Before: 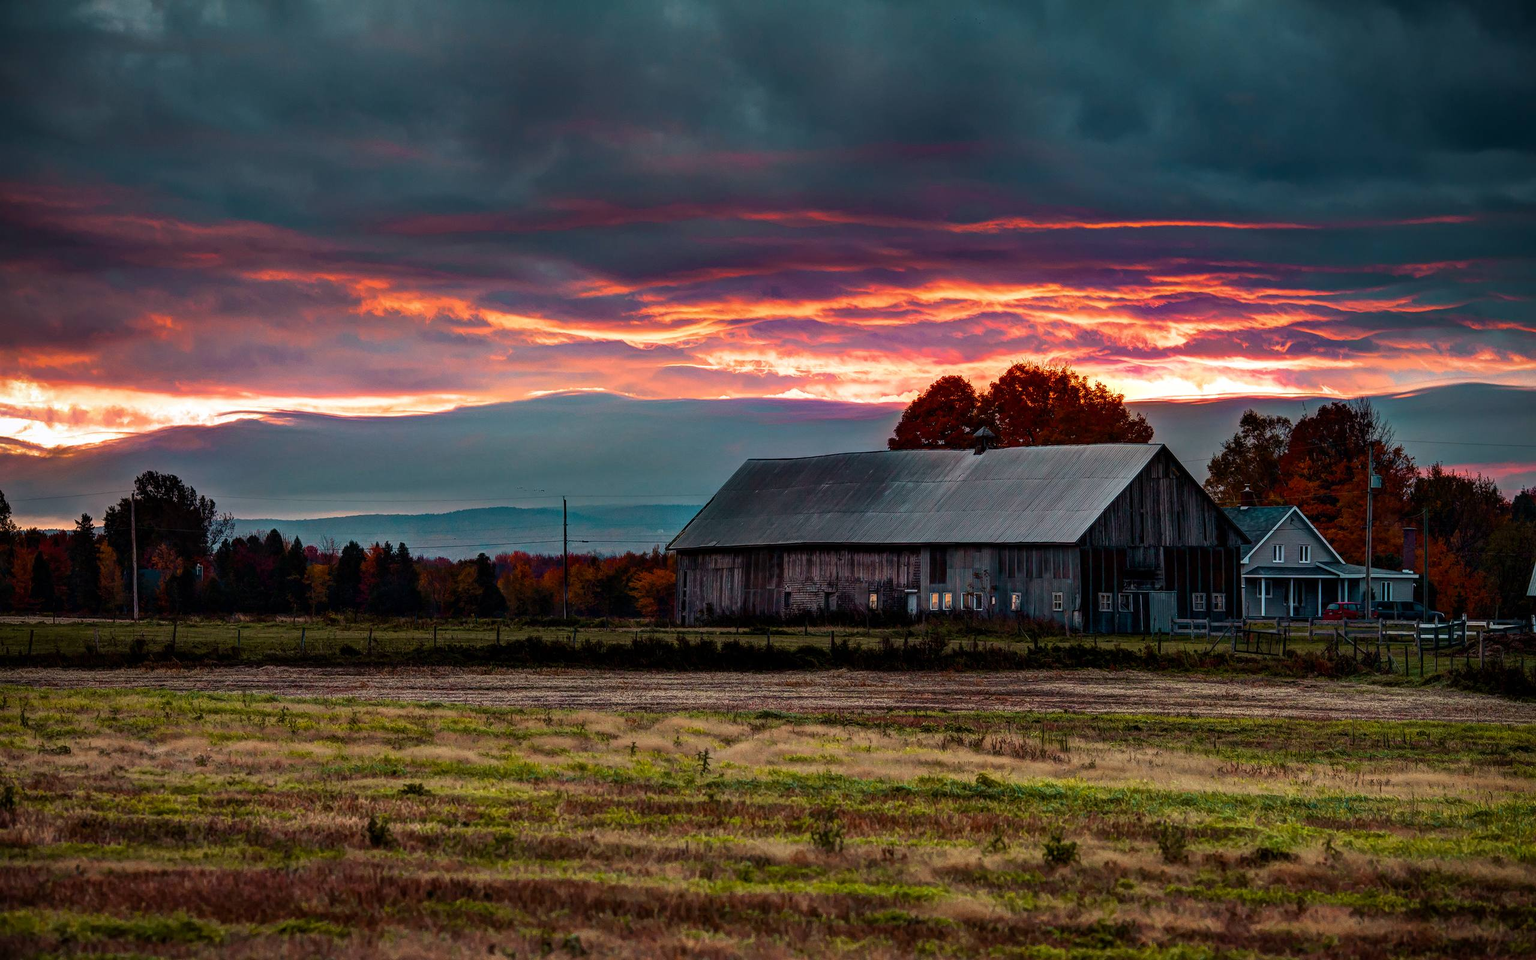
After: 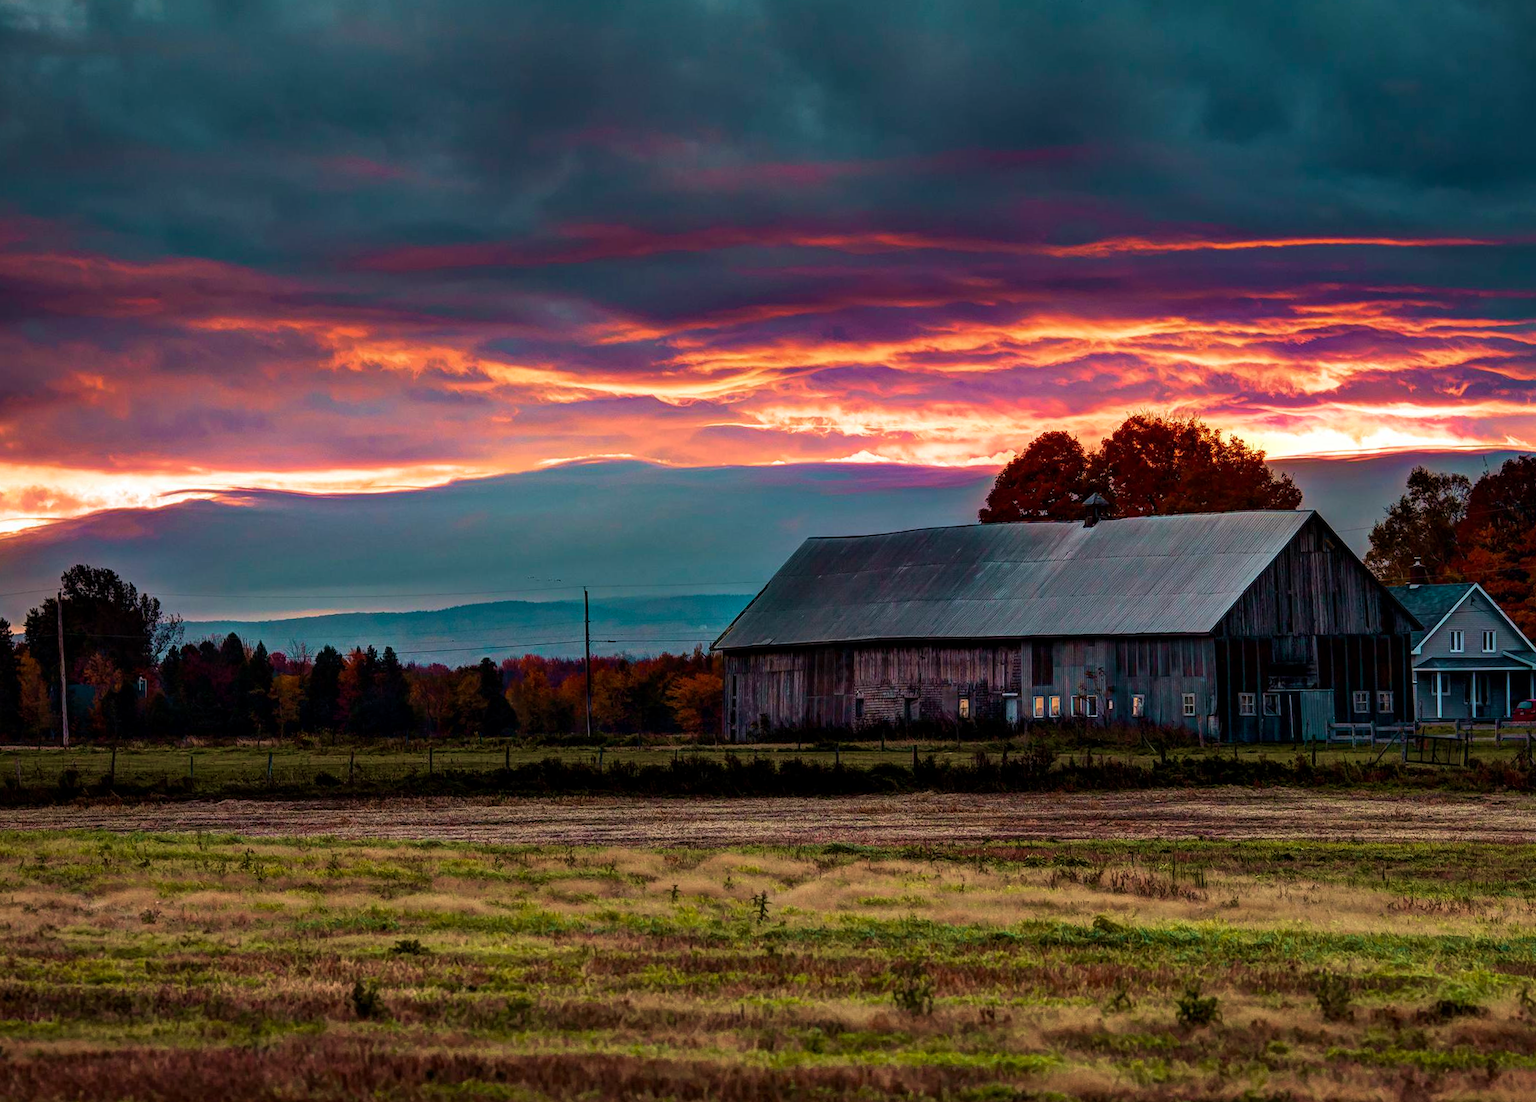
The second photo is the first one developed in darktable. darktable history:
exposure: black level correction 0.001, compensate highlight preservation false
velvia: strength 45%
crop and rotate: angle 1°, left 4.281%, top 0.642%, right 11.383%, bottom 2.486%
